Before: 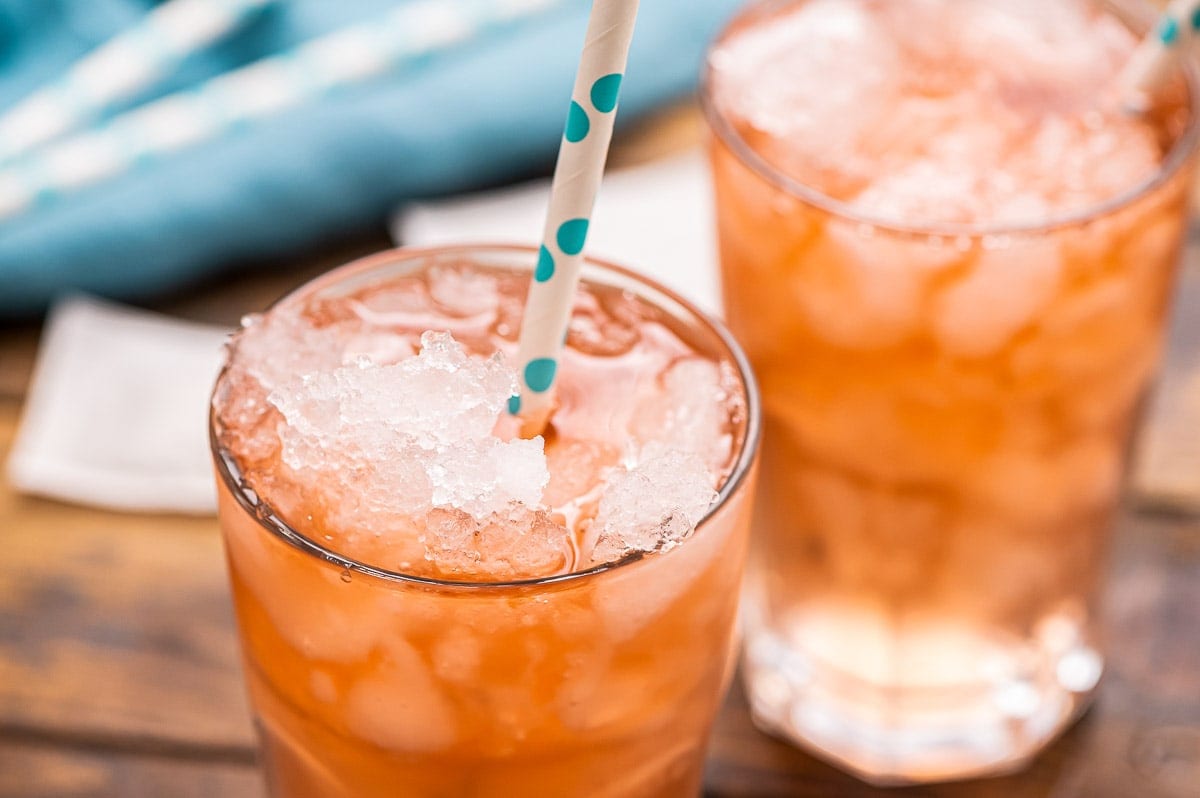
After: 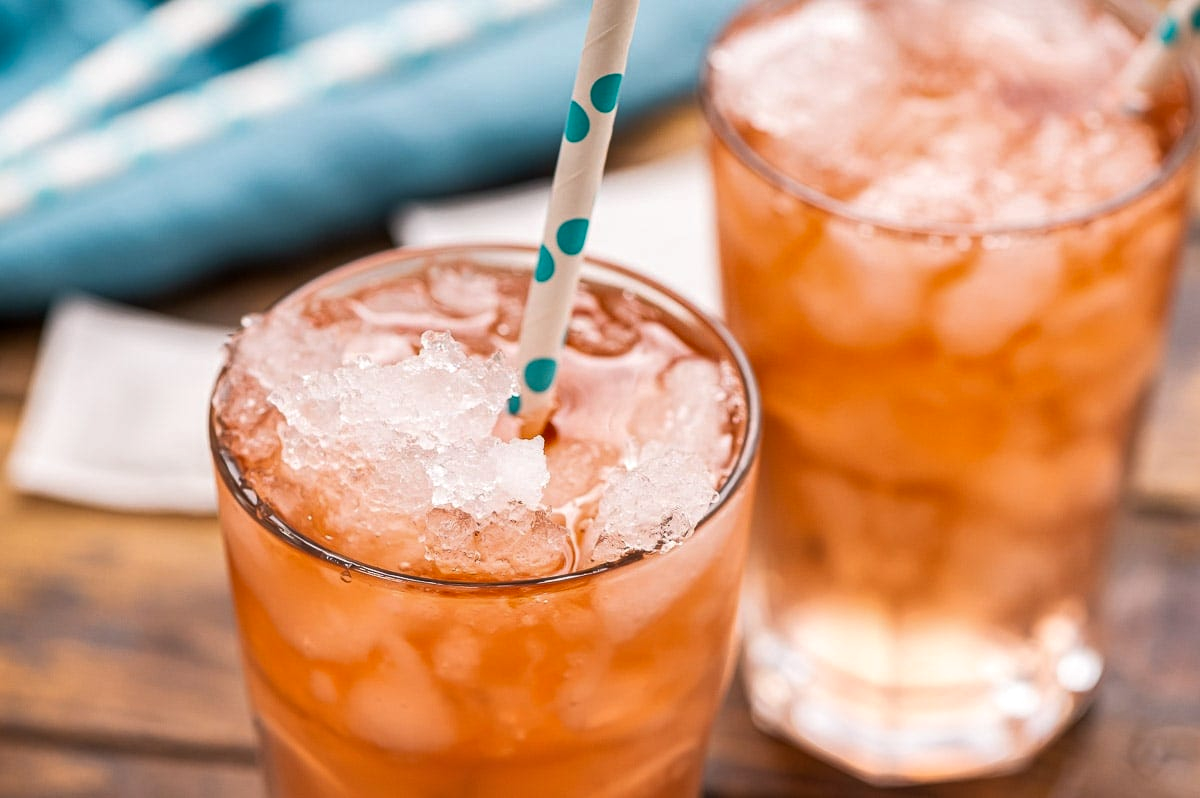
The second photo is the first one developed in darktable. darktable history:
shadows and highlights: shadows 12.23, white point adjustment 1.31, soften with gaussian
